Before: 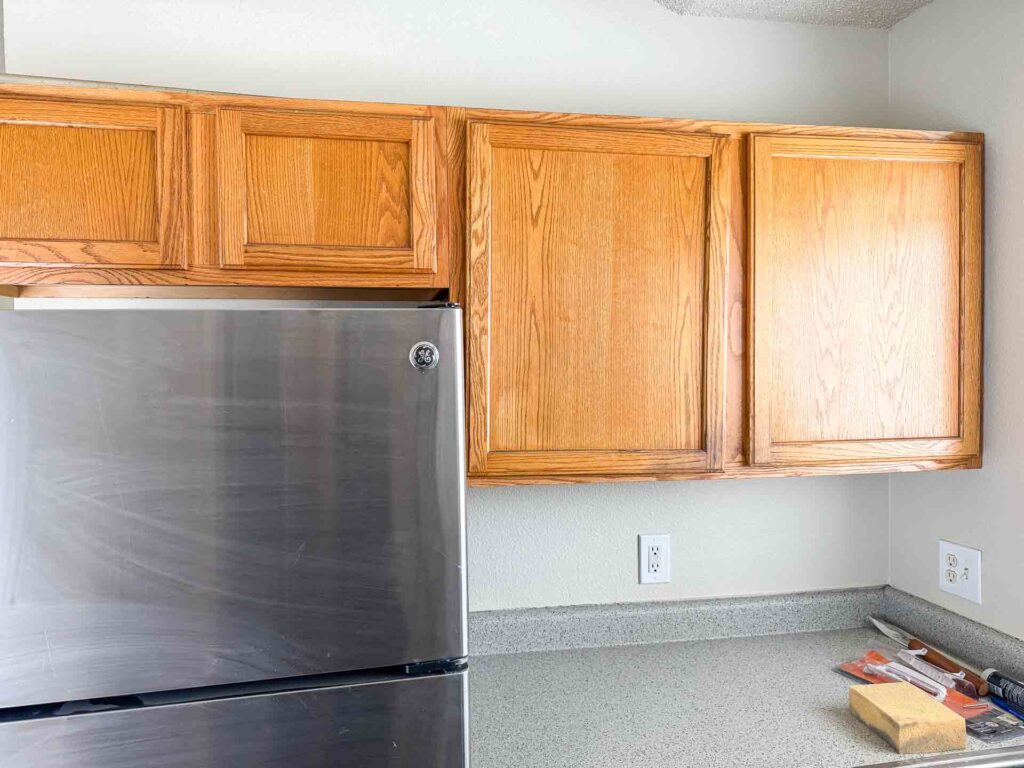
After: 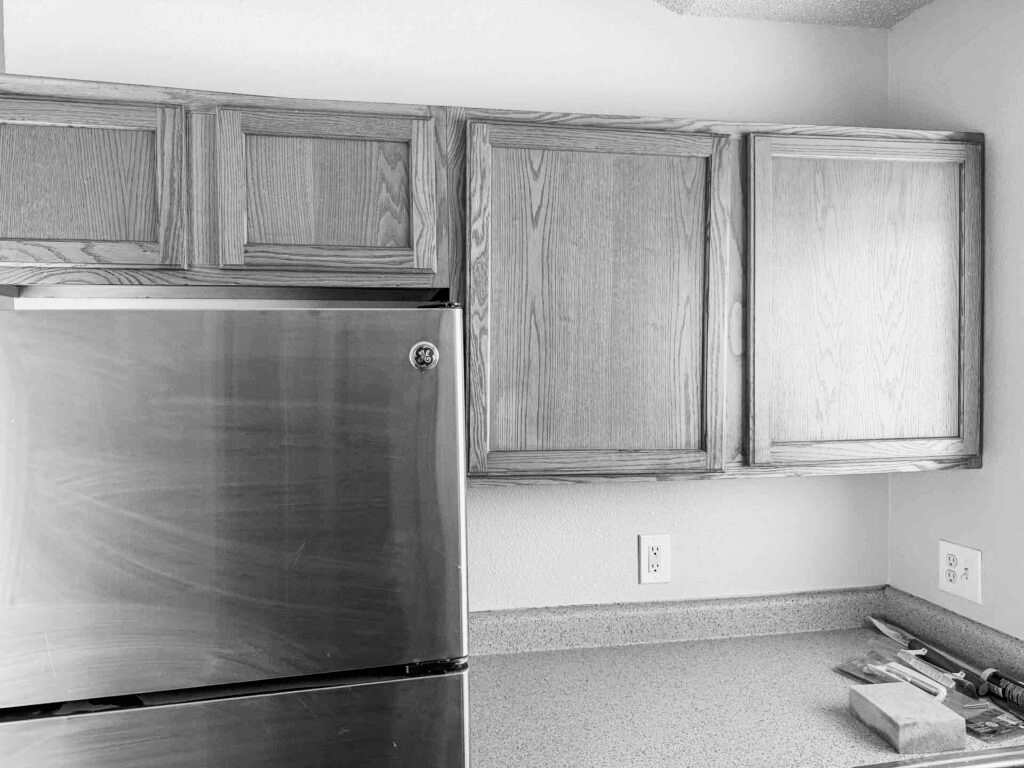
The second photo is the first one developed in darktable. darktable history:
tone curve: curves: ch0 [(0, 0) (0.118, 0.034) (0.182, 0.124) (0.265, 0.214) (0.504, 0.508) (0.783, 0.825) (1, 1)], color space Lab, linked channels, preserve colors none
color calibration "t3mujinpack channel mixer": output gray [0.22, 0.42, 0.37, 0], gray › normalize channels true, illuminant same as pipeline (D50), adaptation XYZ, x 0.346, y 0.359, gamut compression 0
